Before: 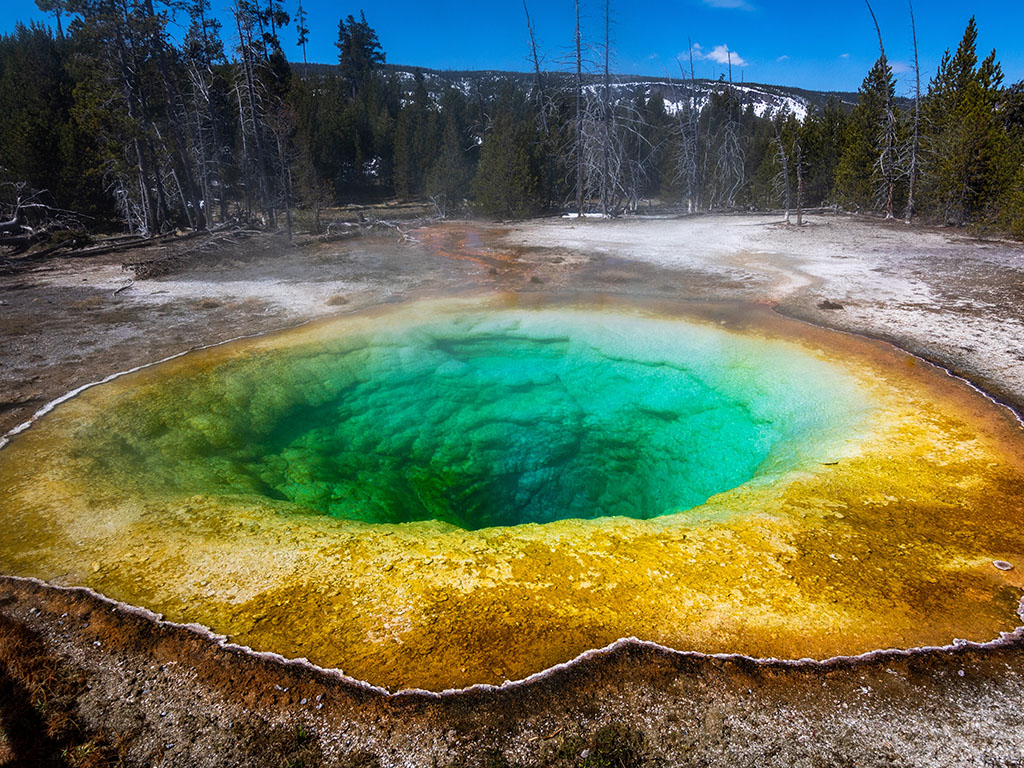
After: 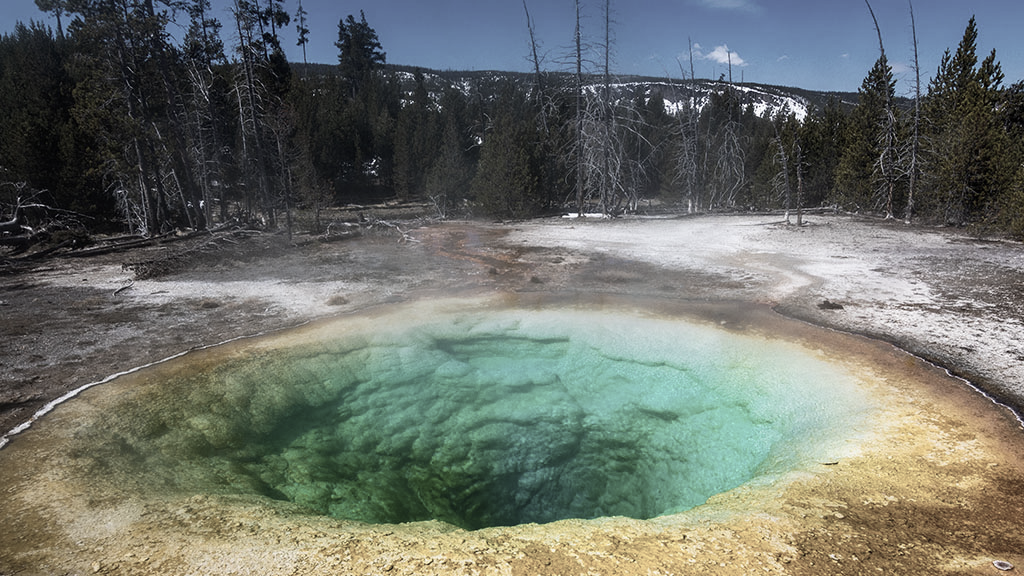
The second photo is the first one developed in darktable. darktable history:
color correction: saturation 0.5
crop: bottom 24.967%
contrast brightness saturation: contrast 0.11, saturation -0.17
